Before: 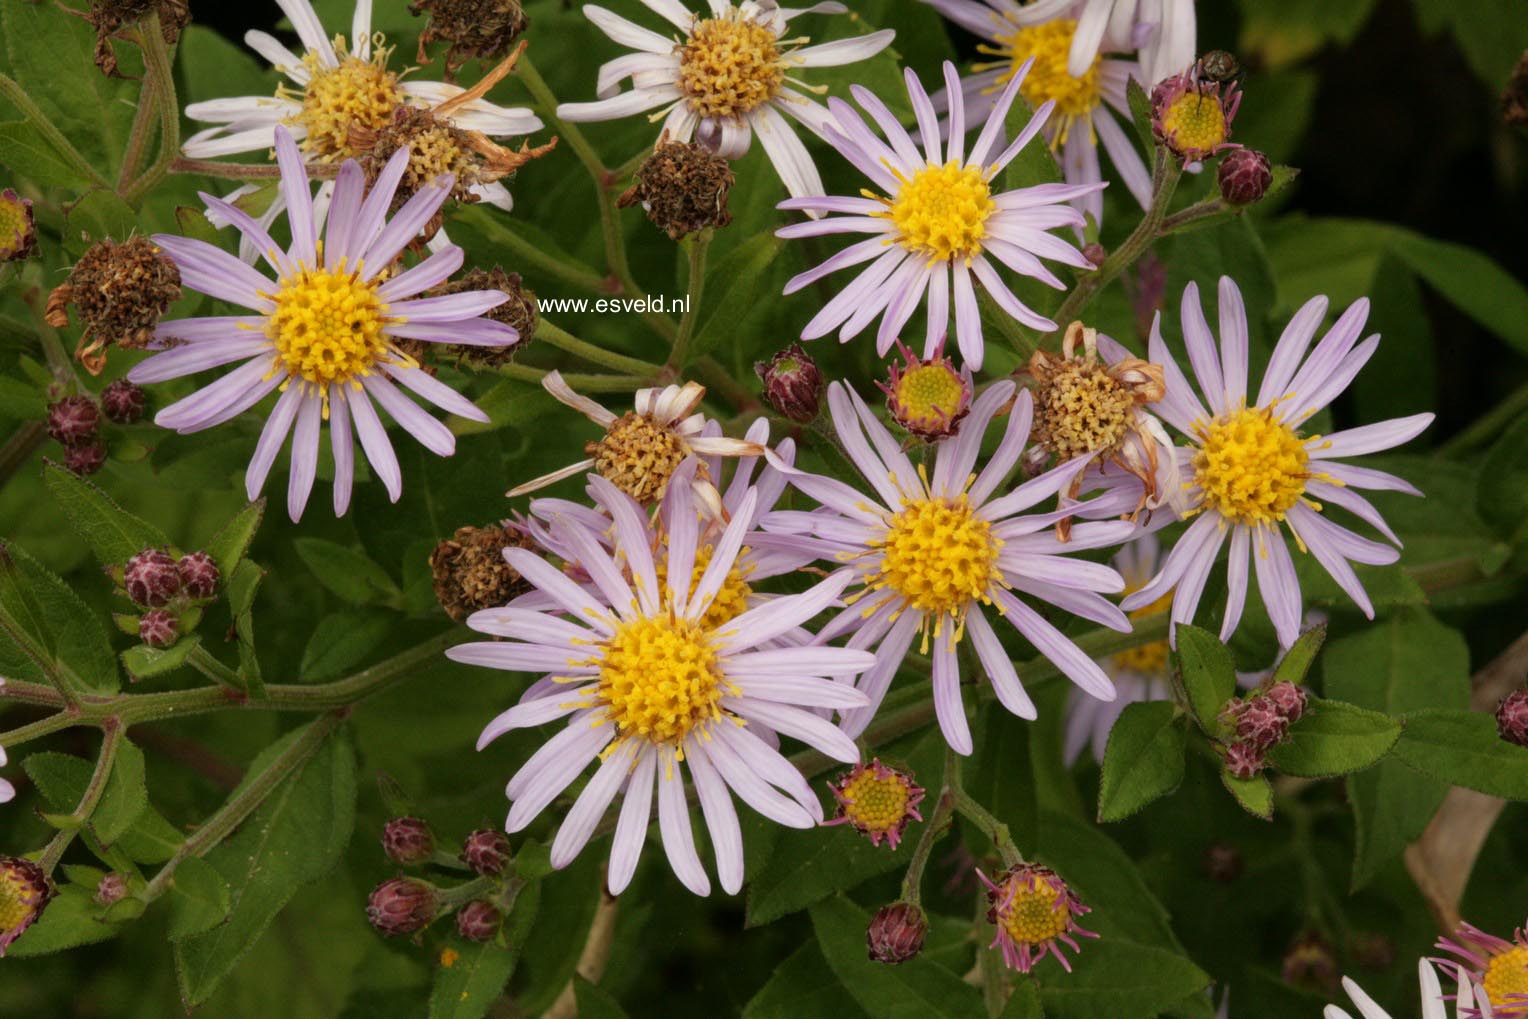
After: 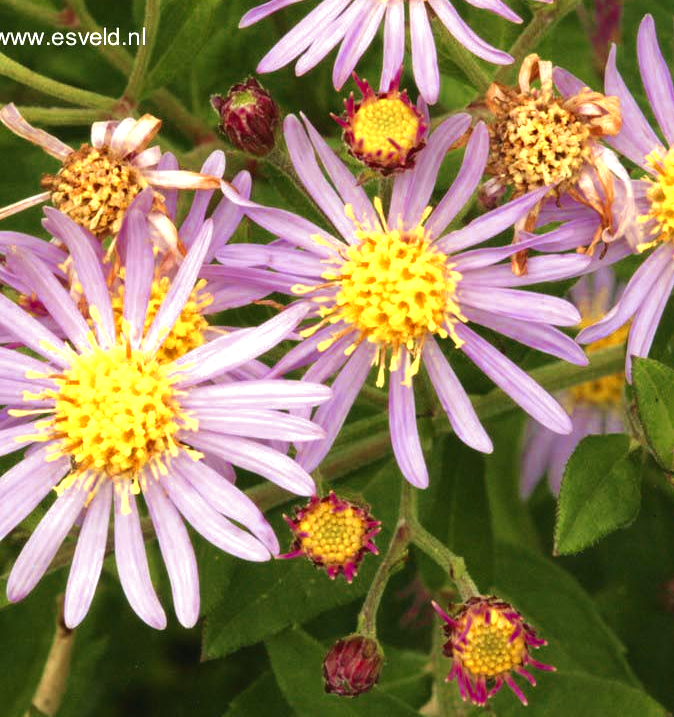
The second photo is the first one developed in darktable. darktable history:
velvia: on, module defaults
exposure: black level correction -0.002, exposure 0.707 EV, compensate highlight preservation false
crop: left 35.635%, top 26.216%, right 20.213%, bottom 3.408%
color zones: curves: ch0 [(0.004, 0.305) (0.261, 0.623) (0.389, 0.399) (0.708, 0.571) (0.947, 0.34)]; ch1 [(0.025, 0.645) (0.229, 0.584) (0.326, 0.551) (0.484, 0.262) (0.757, 0.643)]
